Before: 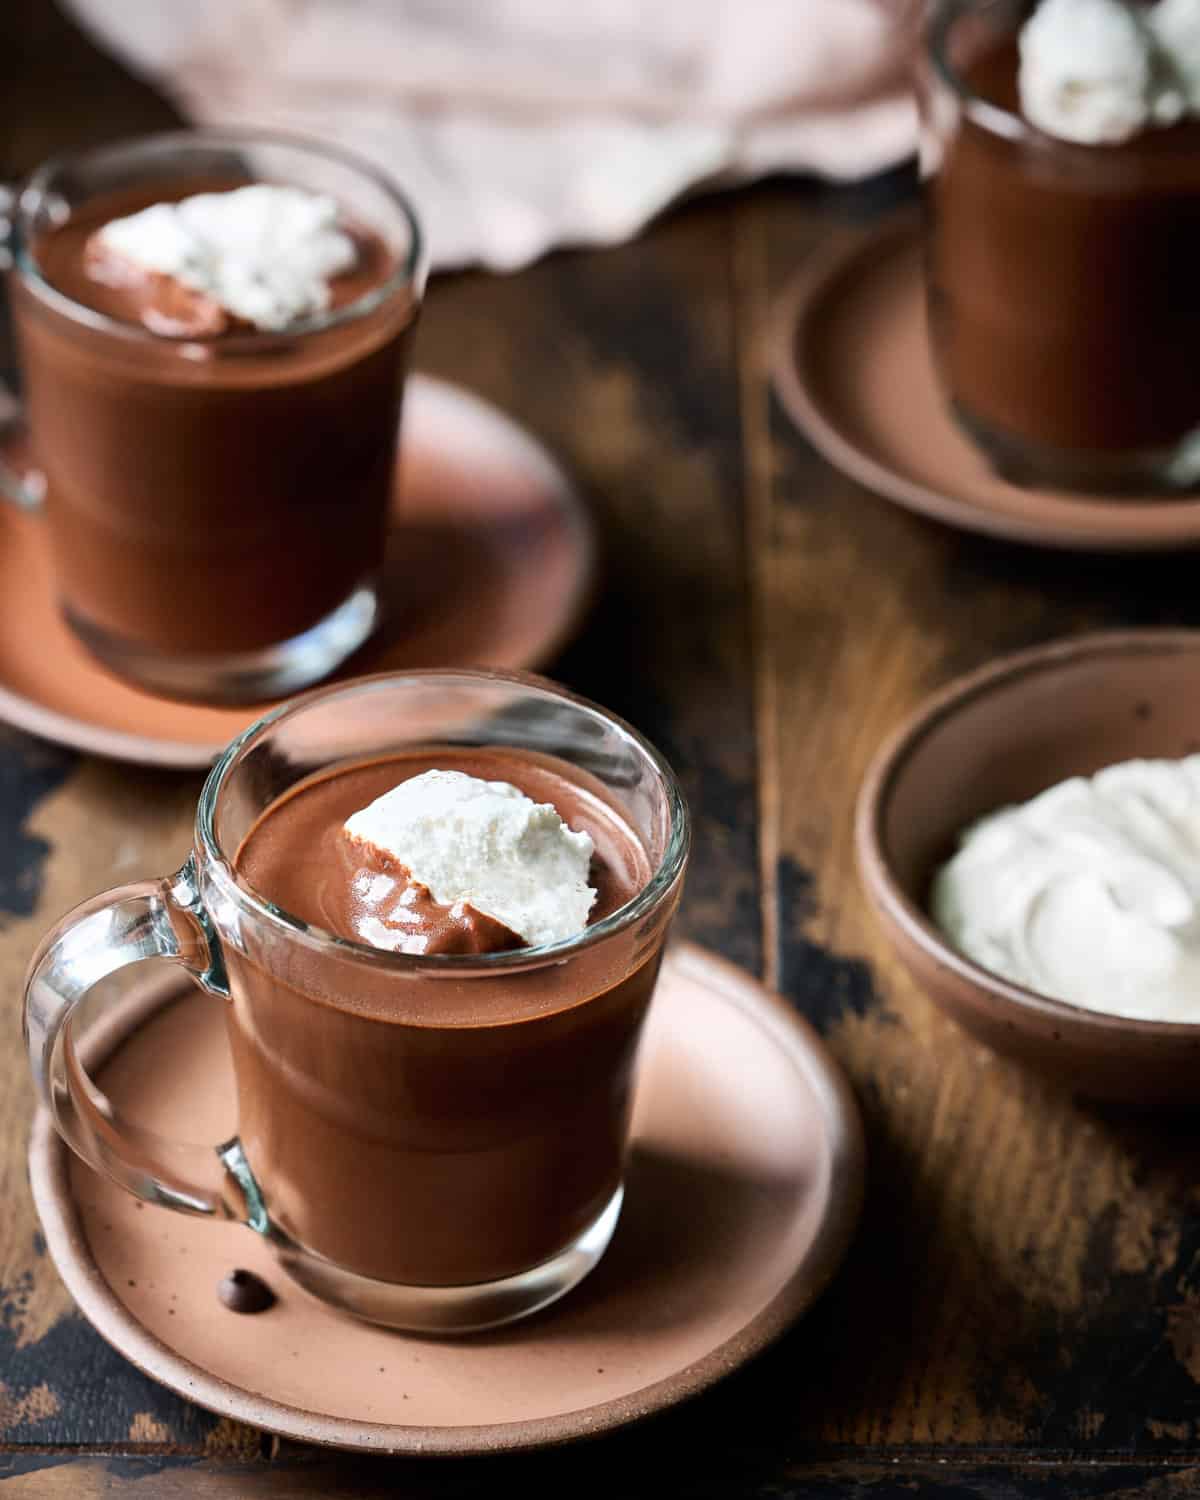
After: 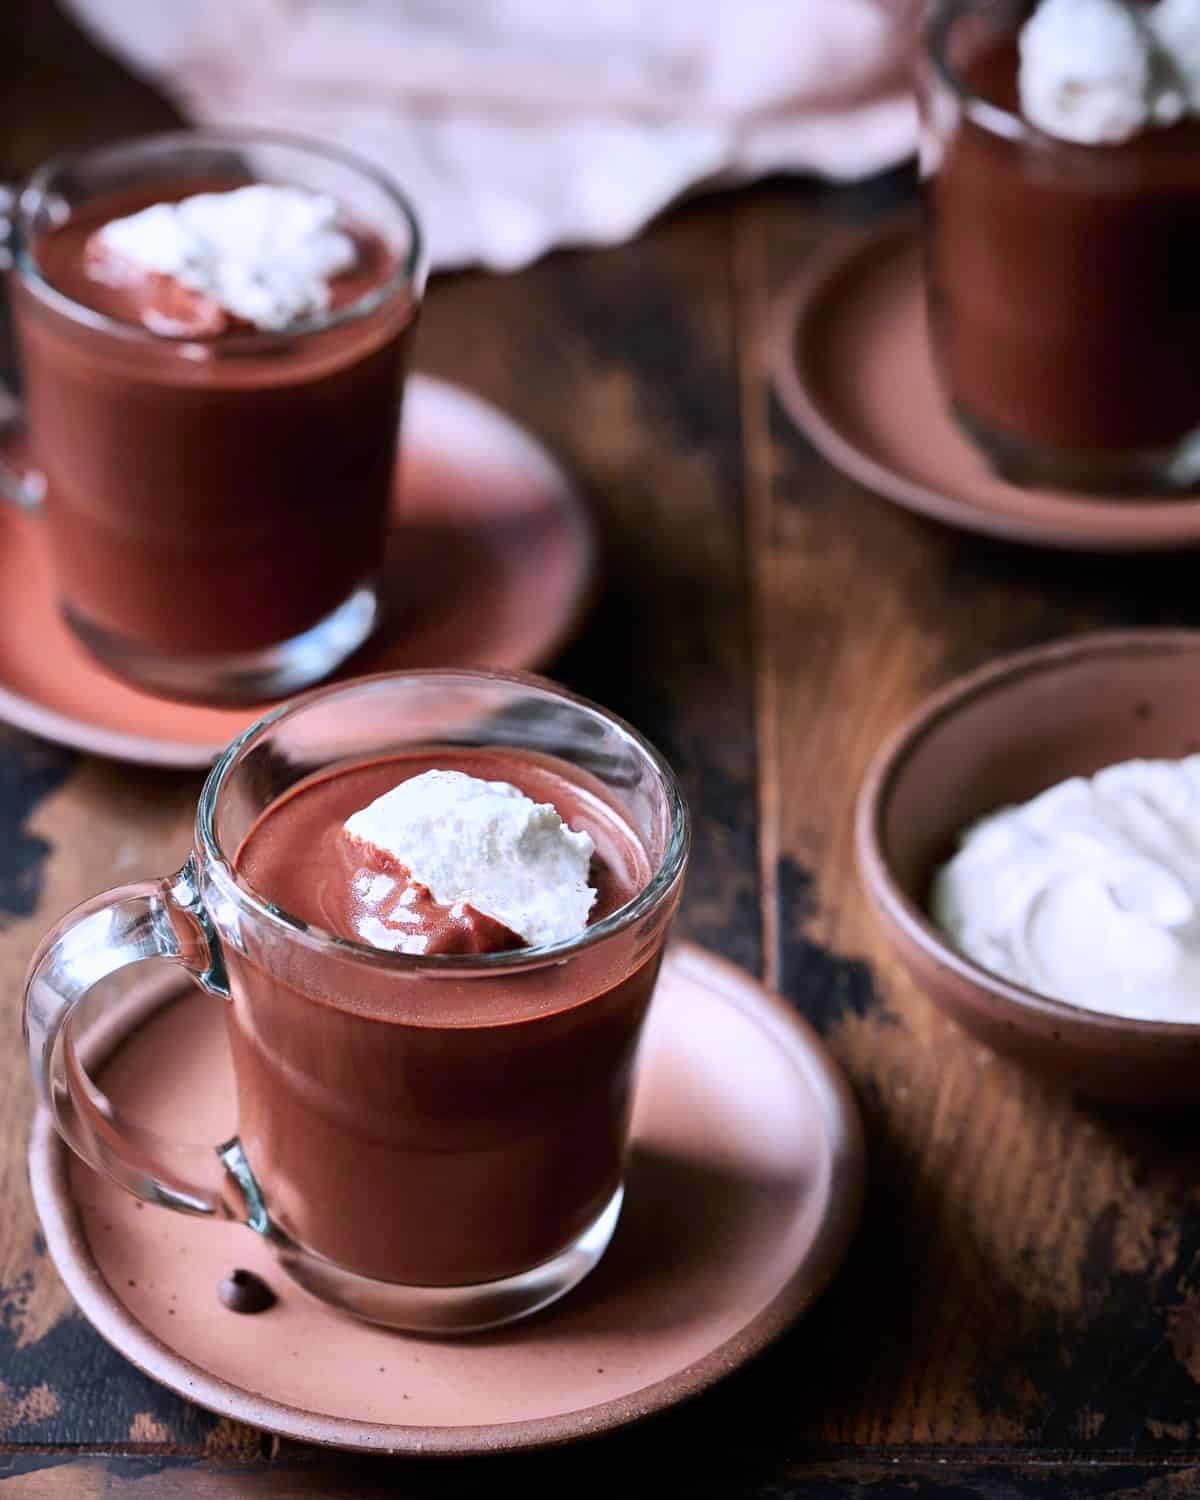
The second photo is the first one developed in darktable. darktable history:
color zones: curves: ch1 [(0.239, 0.552) (0.75, 0.5)]; ch2 [(0.25, 0.462) (0.749, 0.457)], mix 25.94%
color calibration: illuminant custom, x 0.363, y 0.385, temperature 4528.03 K
